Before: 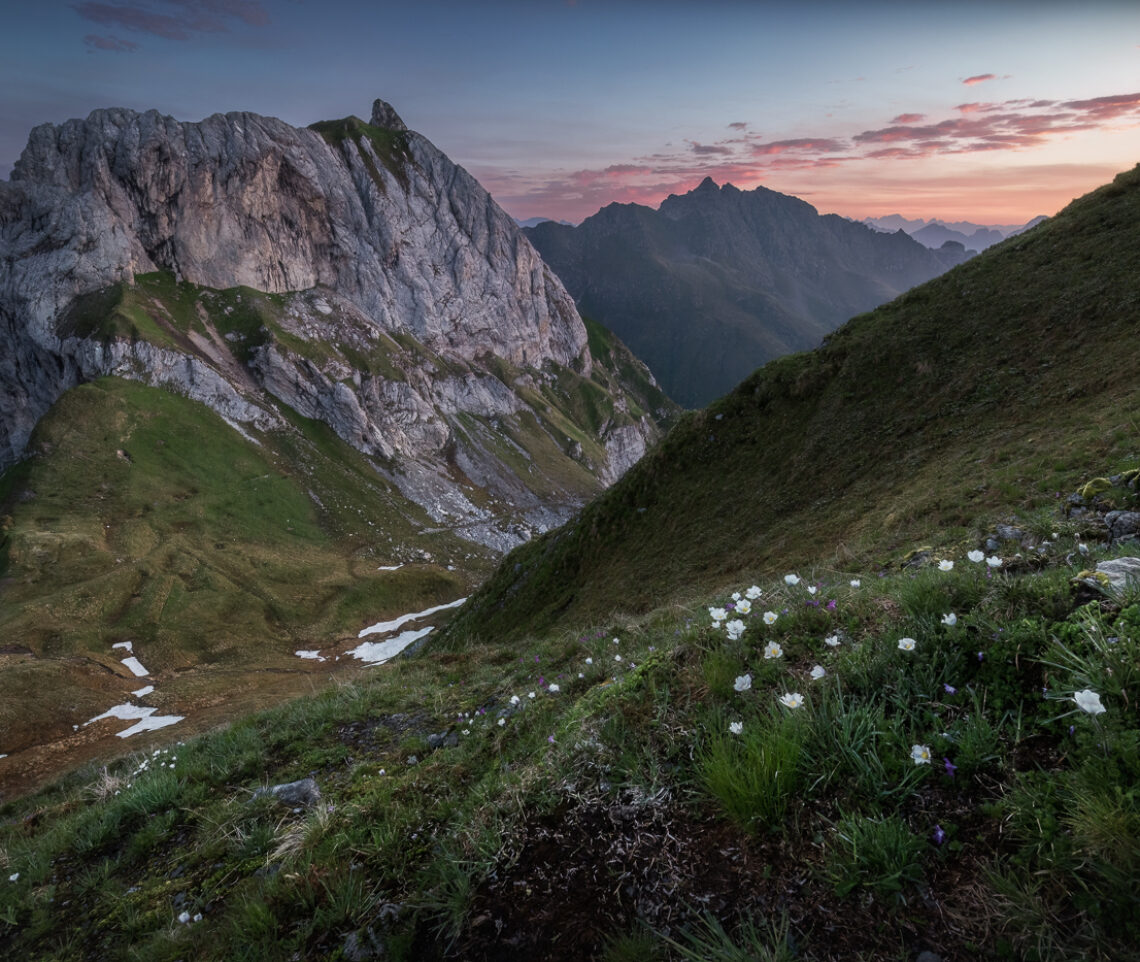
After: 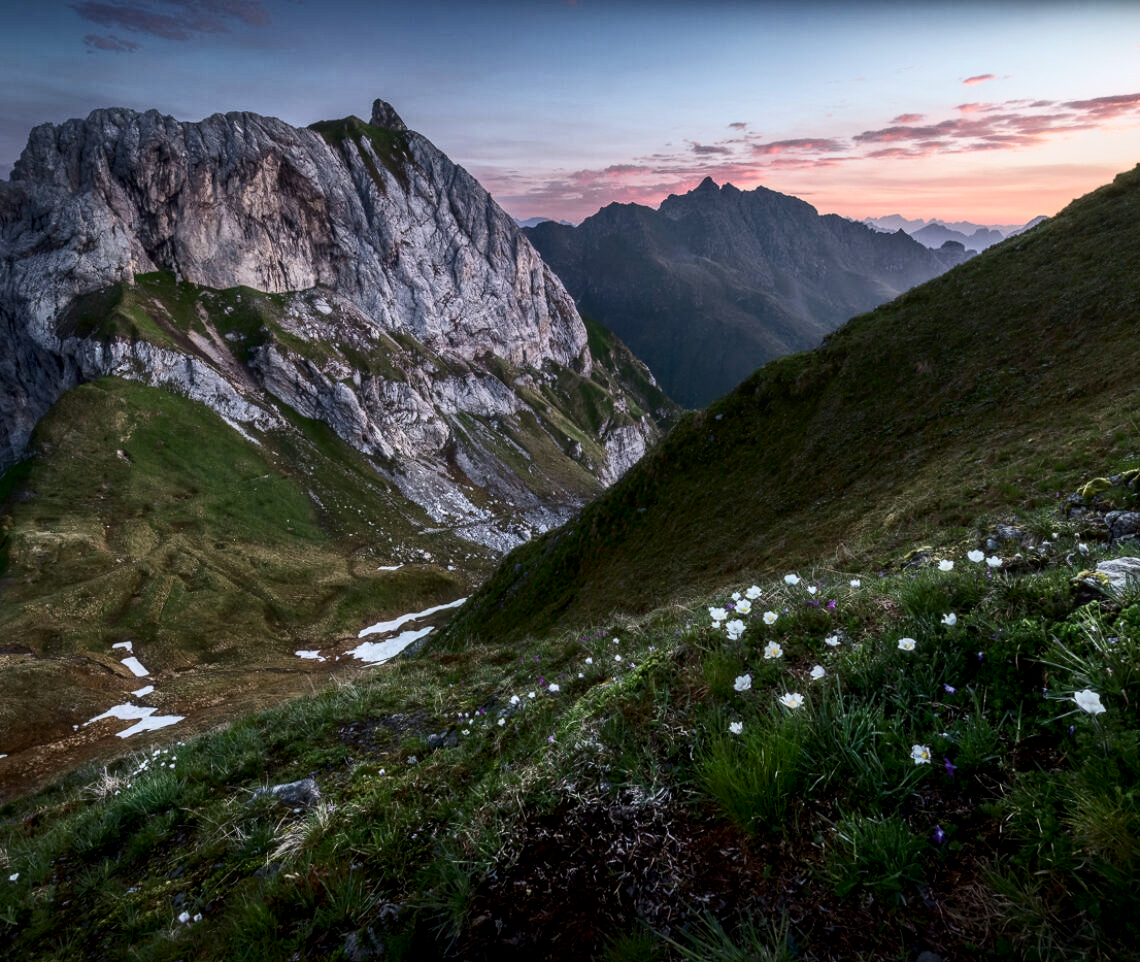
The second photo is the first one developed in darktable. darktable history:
white balance: red 0.988, blue 1.017
local contrast: detail 110%
contrast brightness saturation: contrast 0.28
exposure: black level correction 0.003, exposure 0.383 EV, compensate highlight preservation false
